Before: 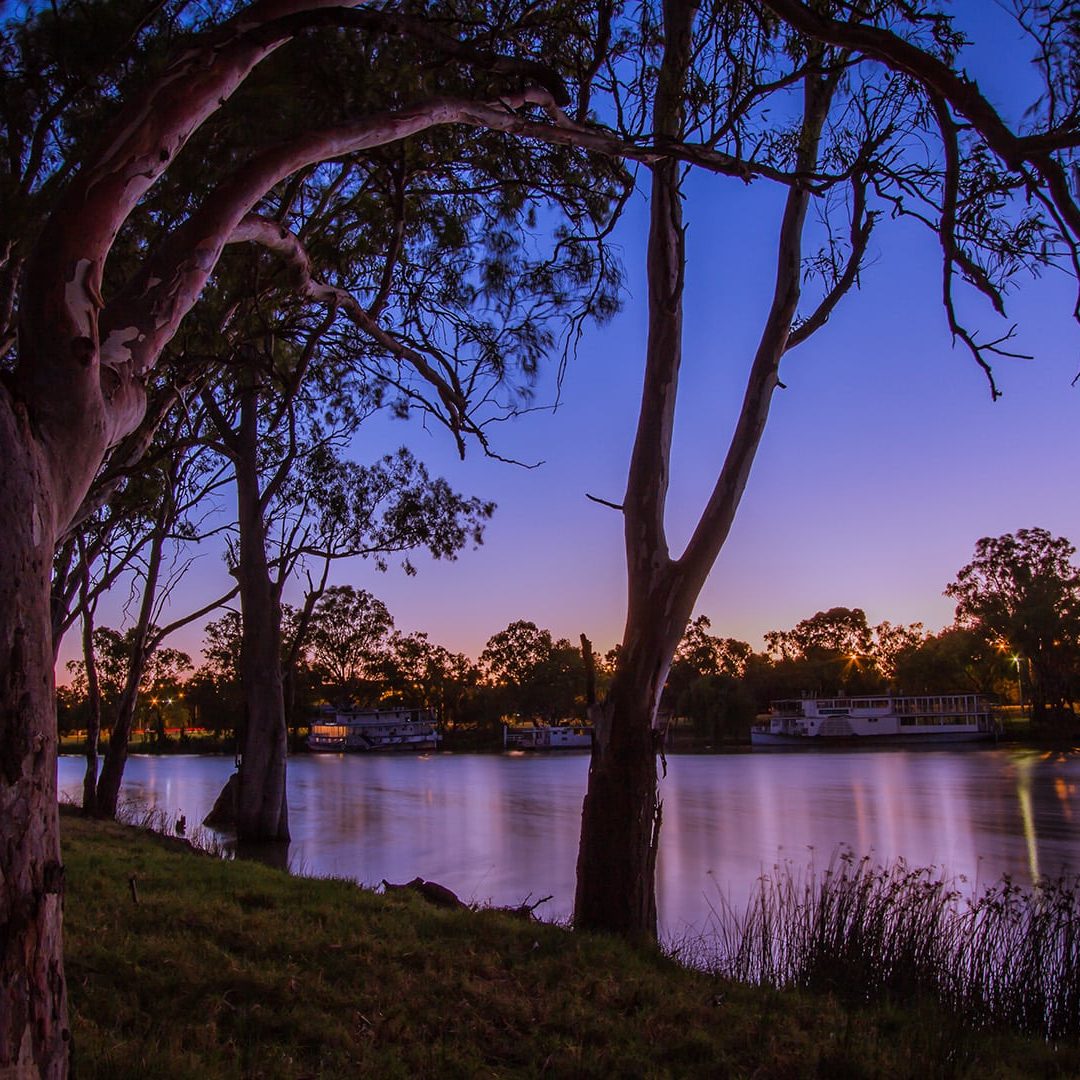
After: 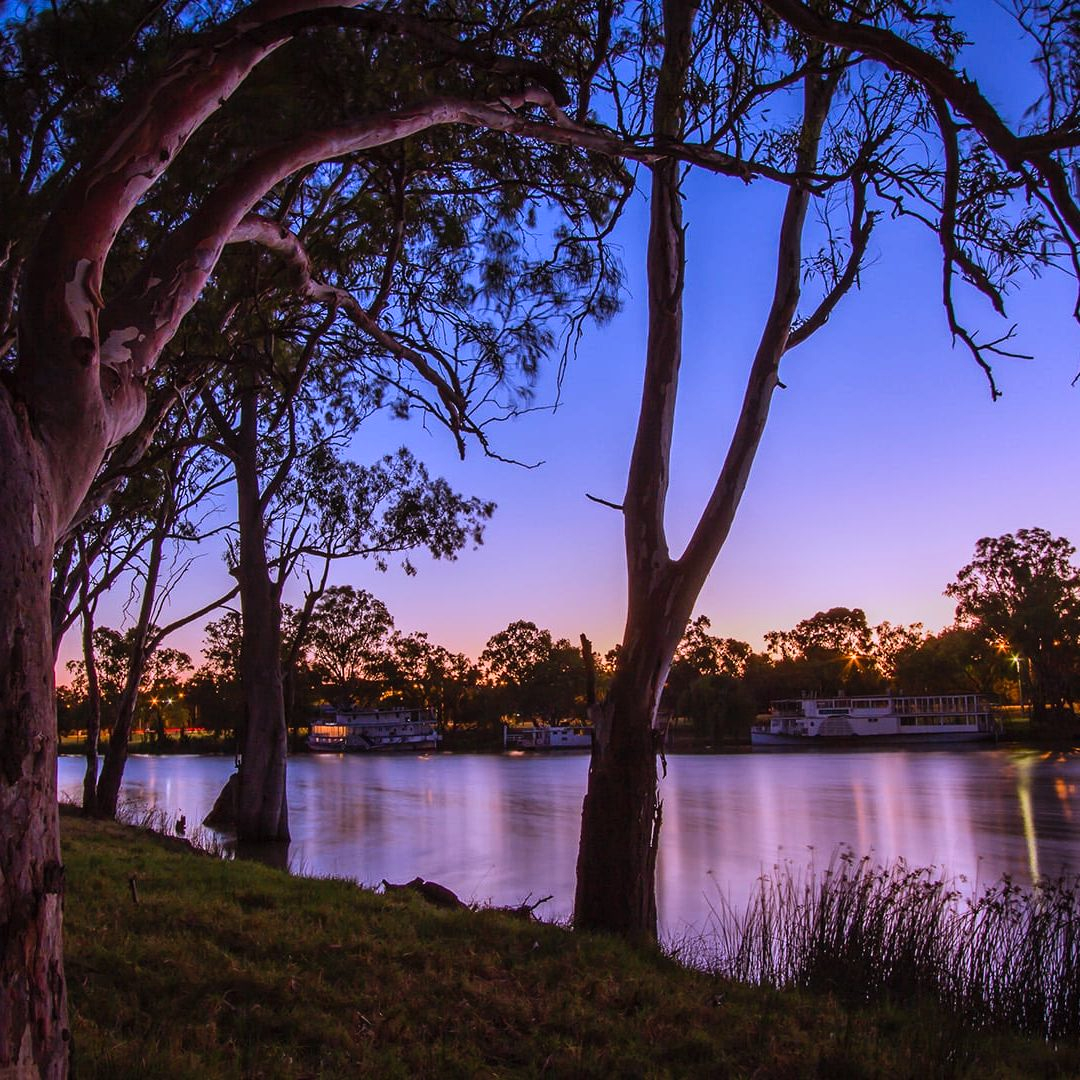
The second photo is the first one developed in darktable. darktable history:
contrast brightness saturation: contrast 0.204, brightness 0.152, saturation 0.14
